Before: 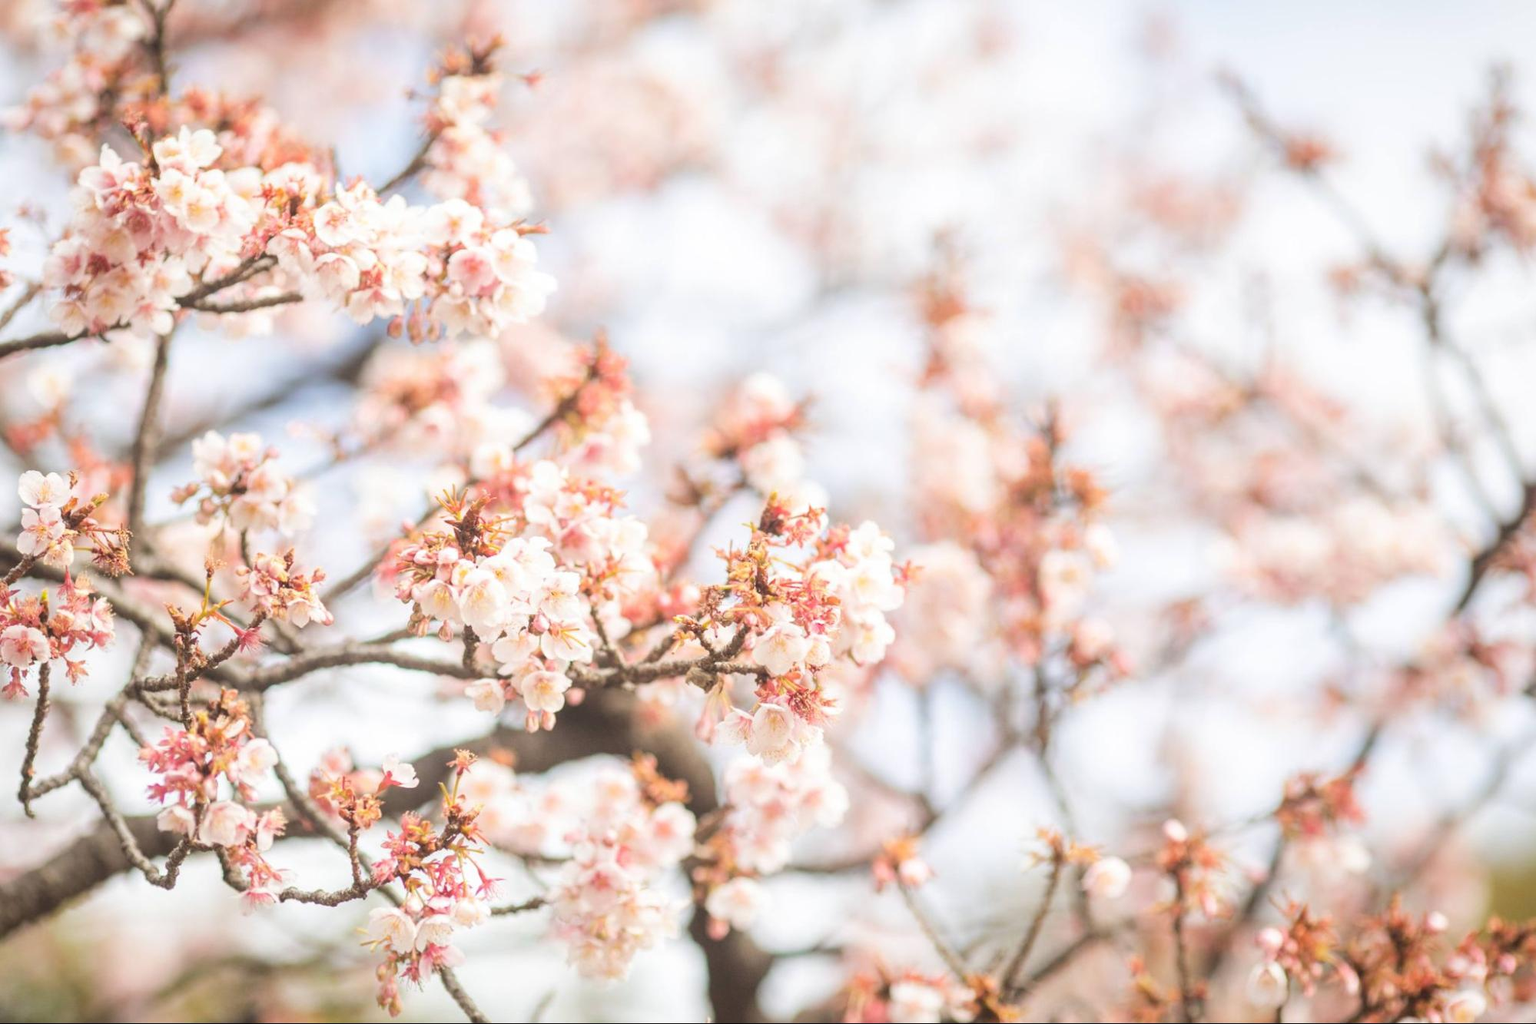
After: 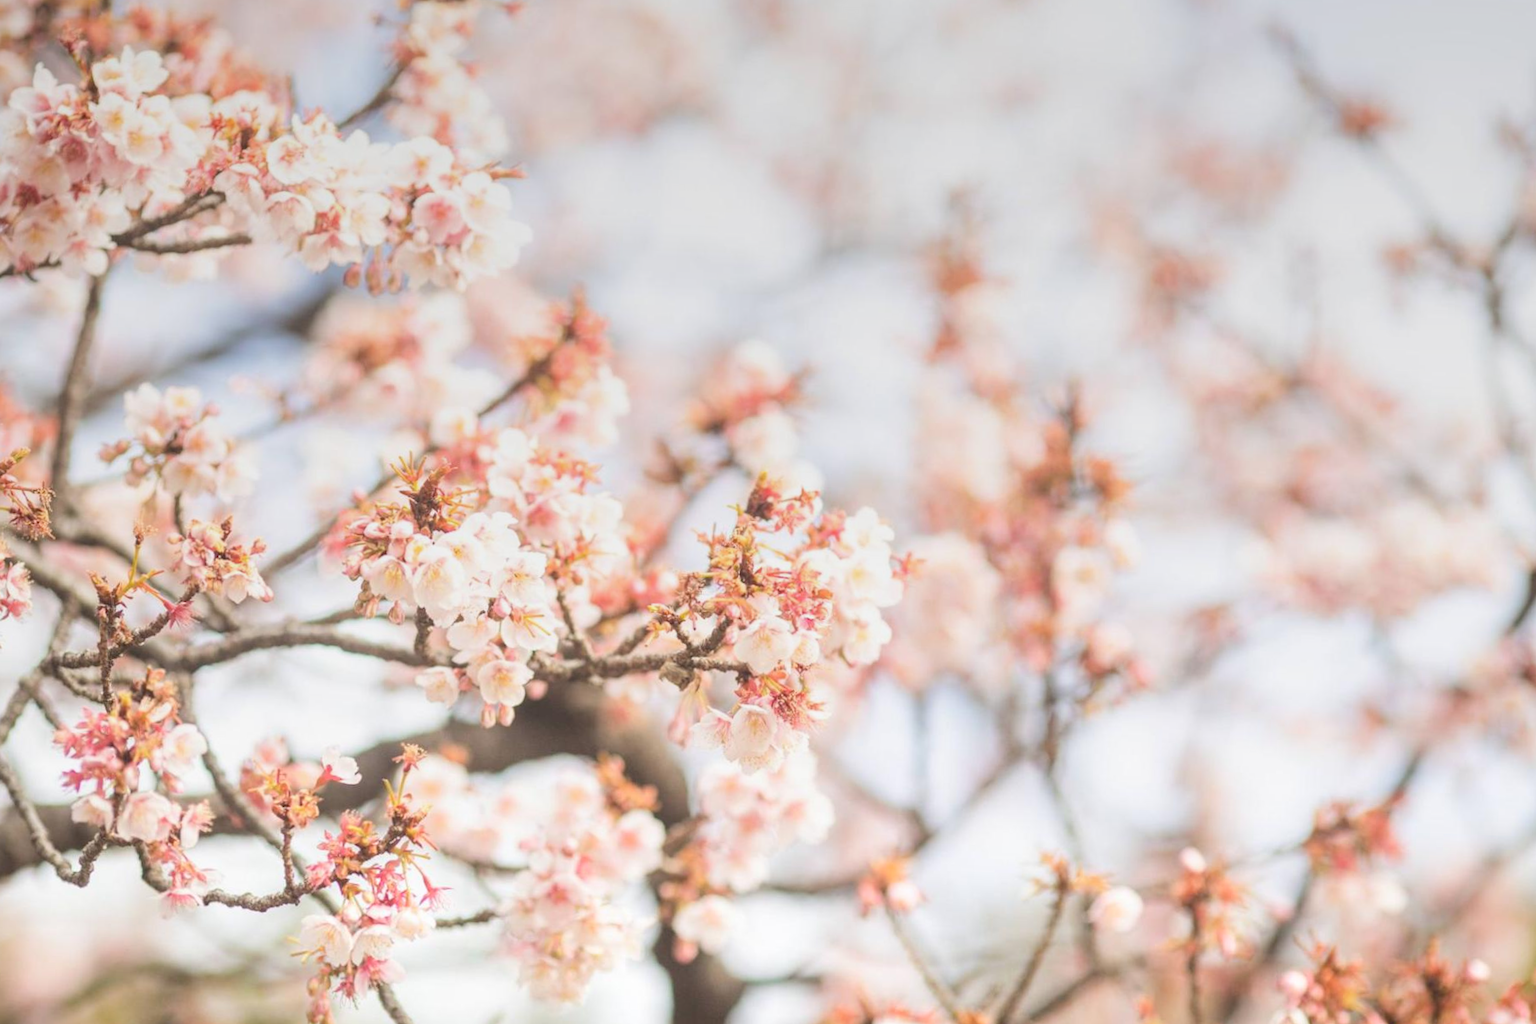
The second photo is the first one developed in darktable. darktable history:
crop and rotate: angle -1.96°, left 3.097%, top 4.154%, right 1.586%, bottom 0.529%
contrast brightness saturation: contrast 0.05, brightness 0.06, saturation 0.01
graduated density: on, module defaults
